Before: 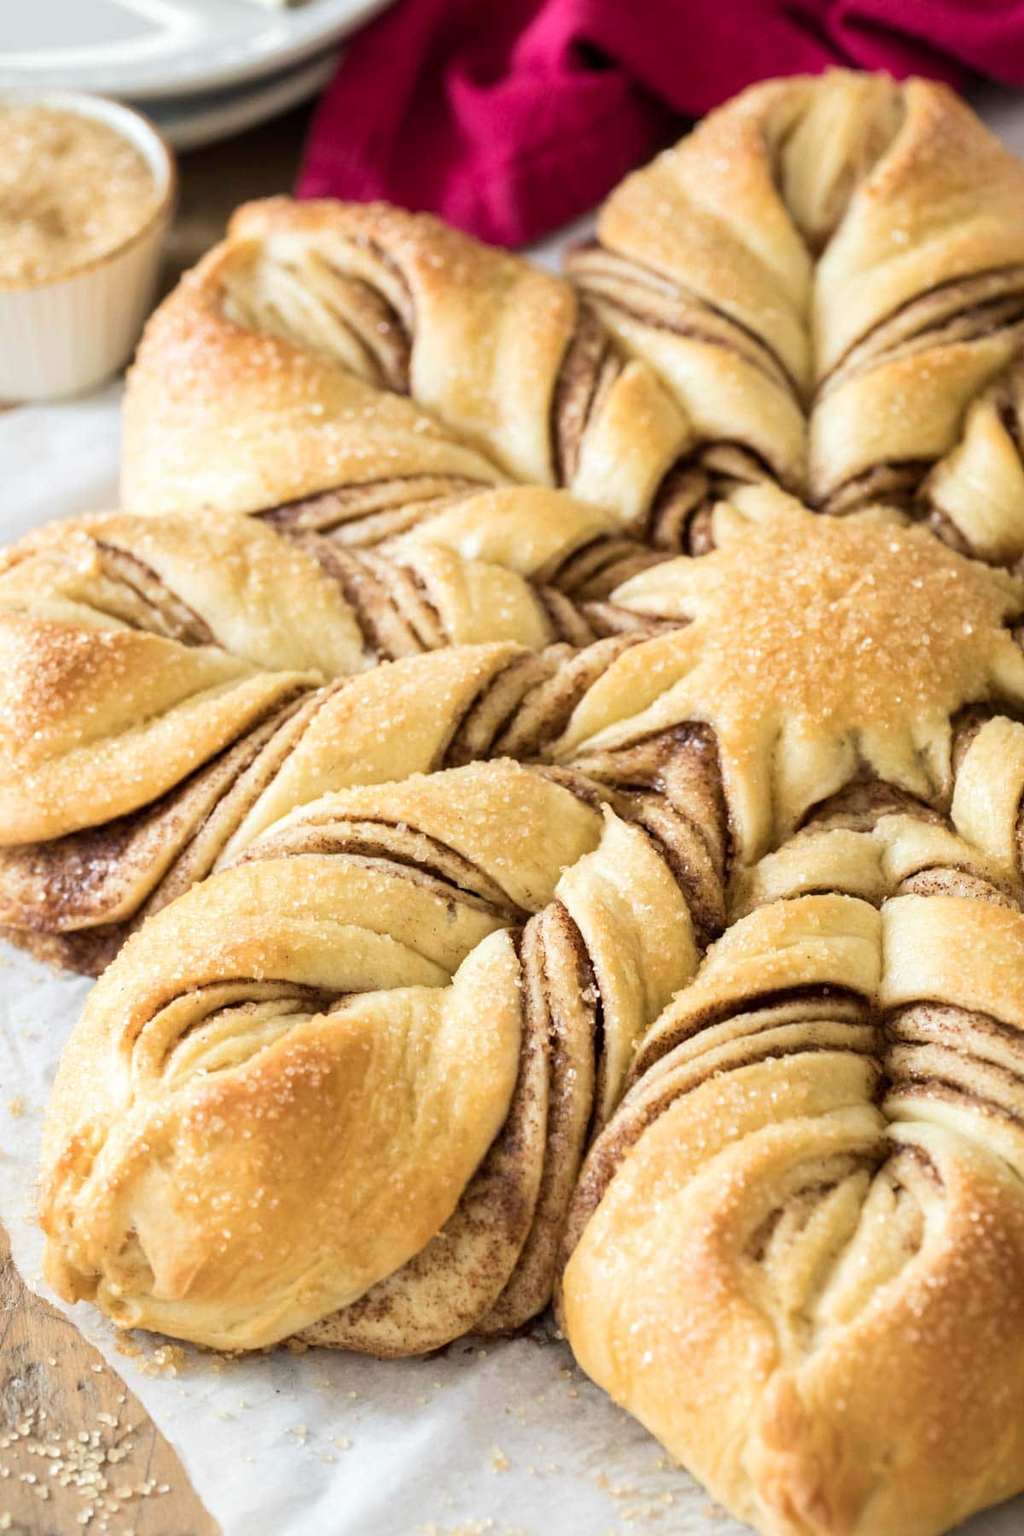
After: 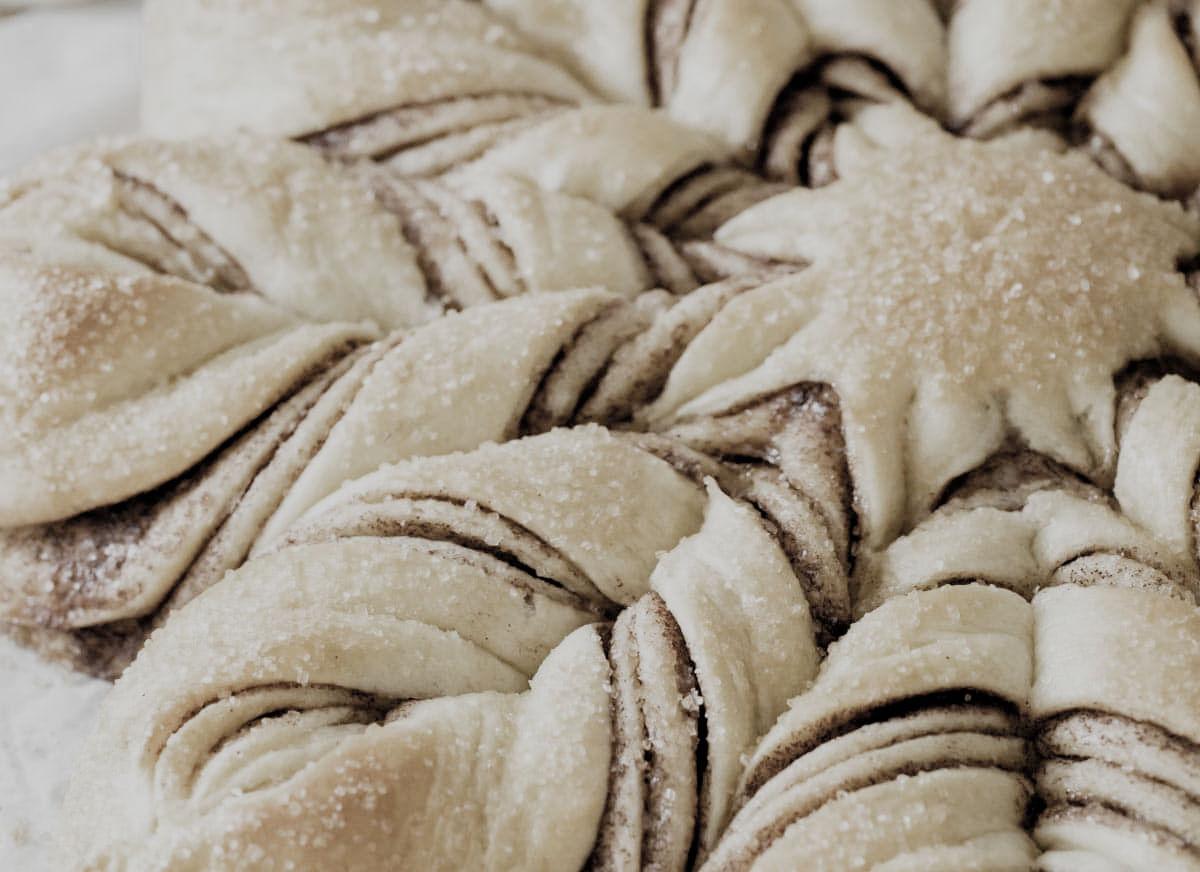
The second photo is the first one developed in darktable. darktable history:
crop and rotate: top 25.78%, bottom 25.77%
color zones: curves: ch0 [(0, 0.613) (0.01, 0.613) (0.245, 0.448) (0.498, 0.529) (0.642, 0.665) (0.879, 0.777) (0.99, 0.613)]; ch1 [(0, 0.035) (0.121, 0.189) (0.259, 0.197) (0.415, 0.061) (0.589, 0.022) (0.732, 0.022) (0.857, 0.026) (0.991, 0.053)]
filmic rgb: black relative exposure -7.29 EV, white relative exposure 5.08 EV, hardness 3.22, preserve chrominance no, color science v5 (2021)
